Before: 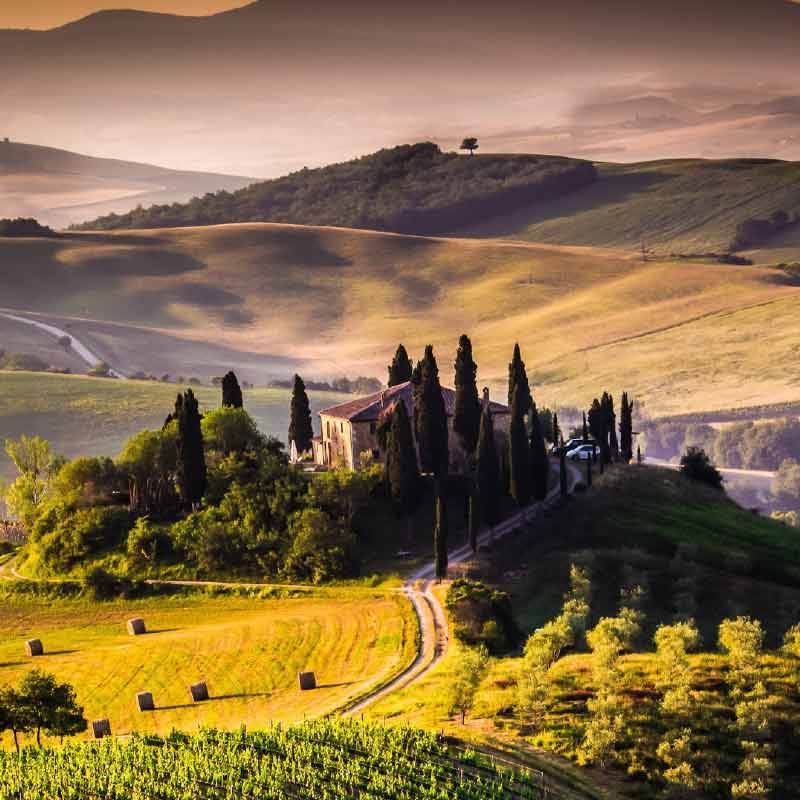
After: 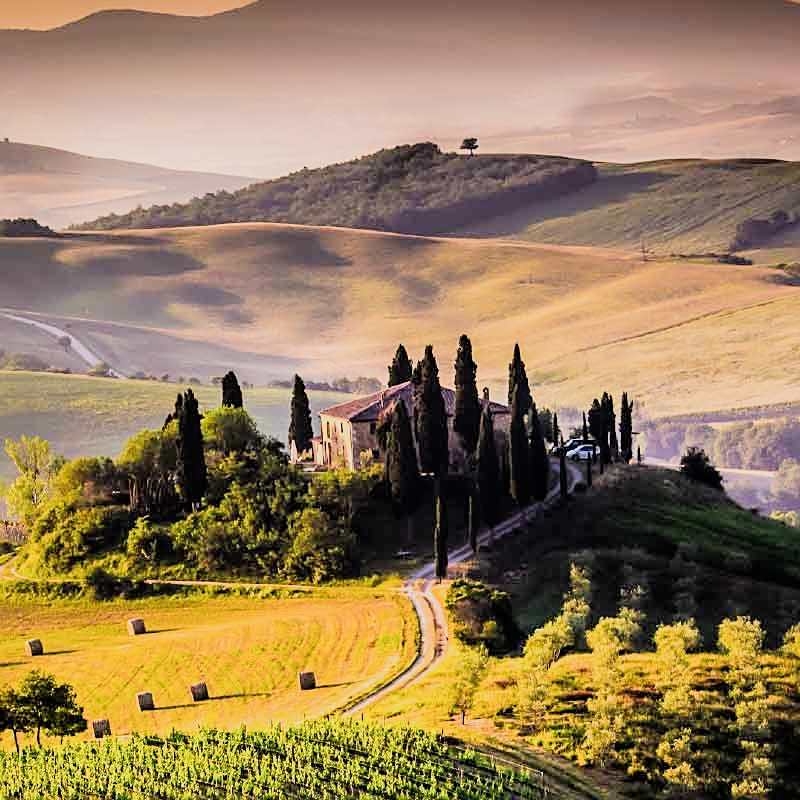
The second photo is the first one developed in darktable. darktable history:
exposure: exposure 0.943 EV, compensate highlight preservation false
sharpen: amount 0.497
filmic rgb: black relative exposure -6.98 EV, white relative exposure 5.67 EV, hardness 2.85
